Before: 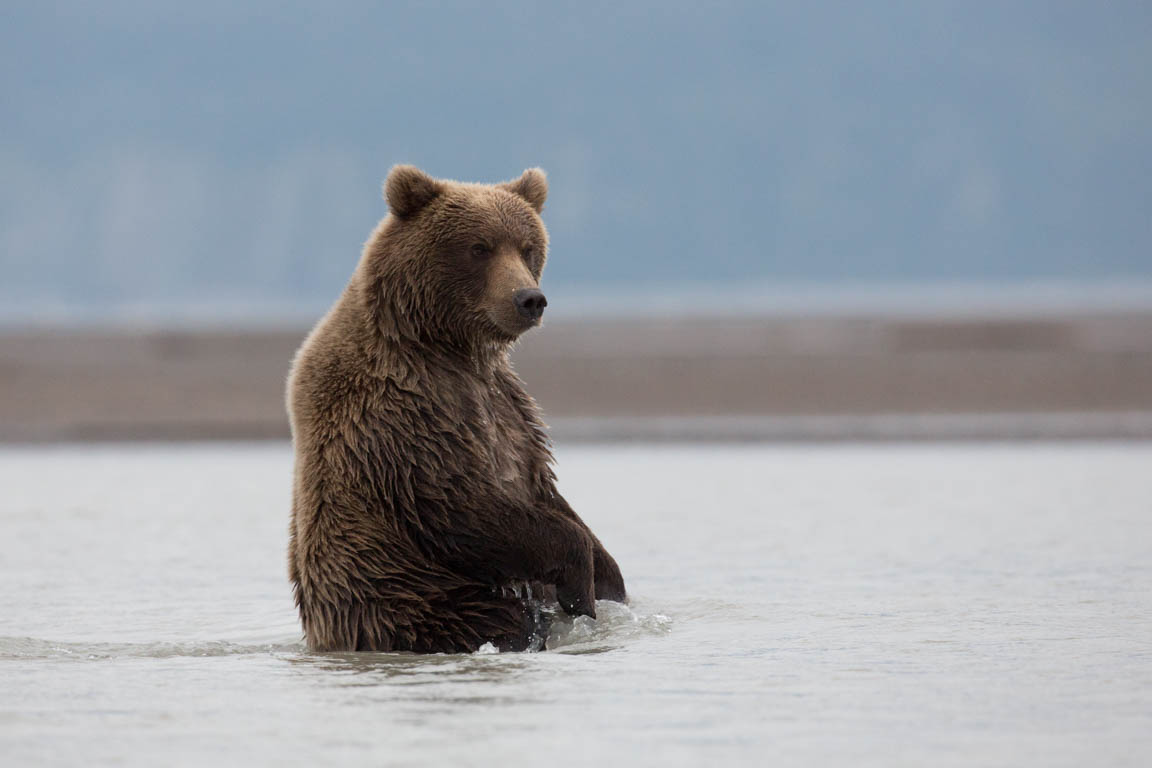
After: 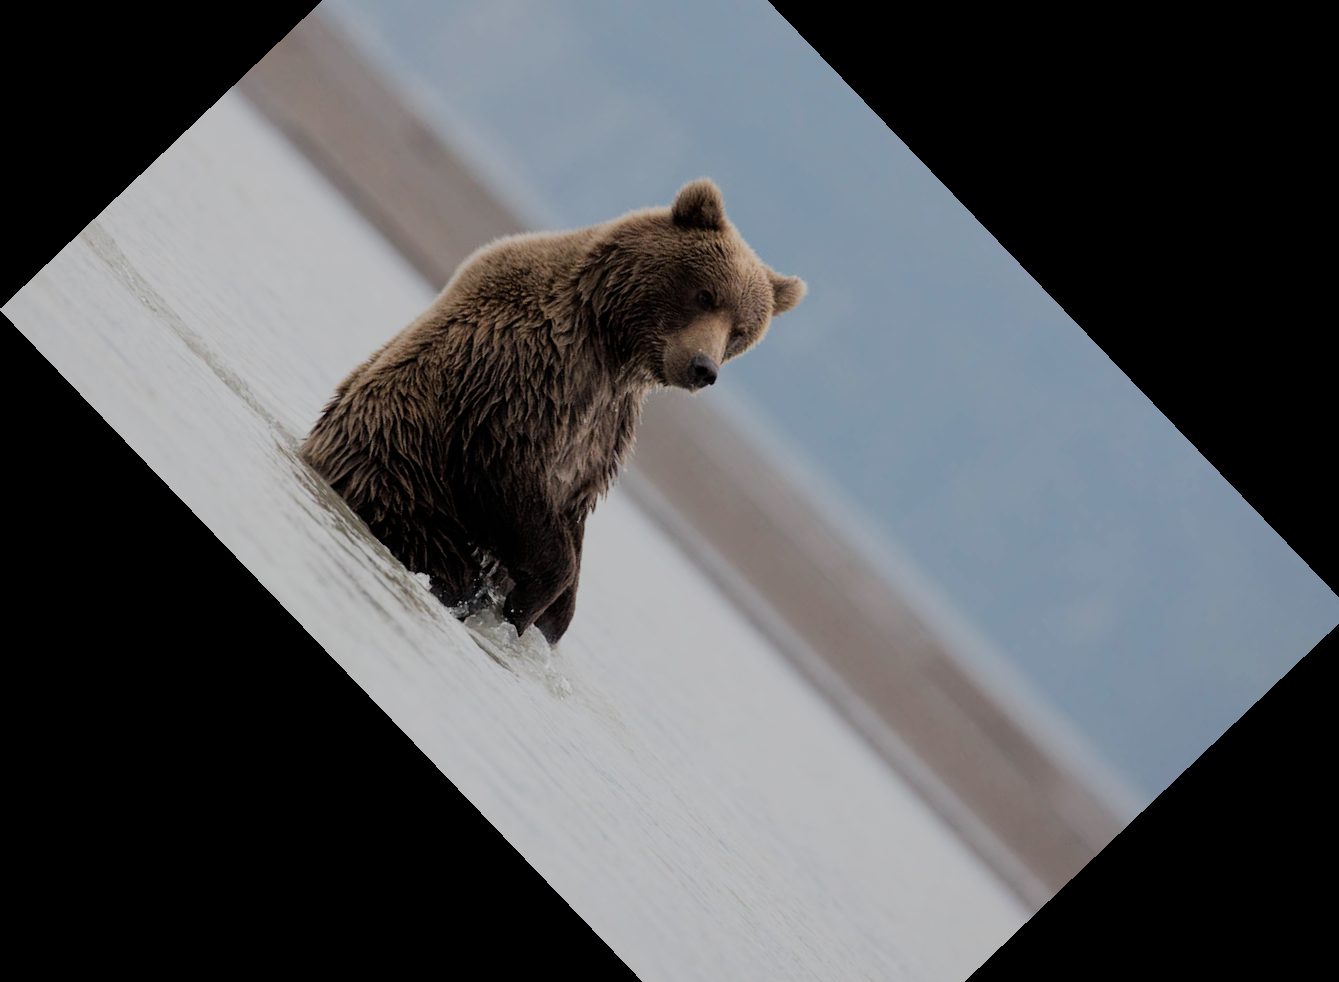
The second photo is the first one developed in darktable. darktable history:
crop and rotate: angle -46.26°, top 16.234%, right 0.912%, bottom 11.704%
filmic rgb: black relative exposure -6.82 EV, white relative exposure 5.89 EV, hardness 2.71
